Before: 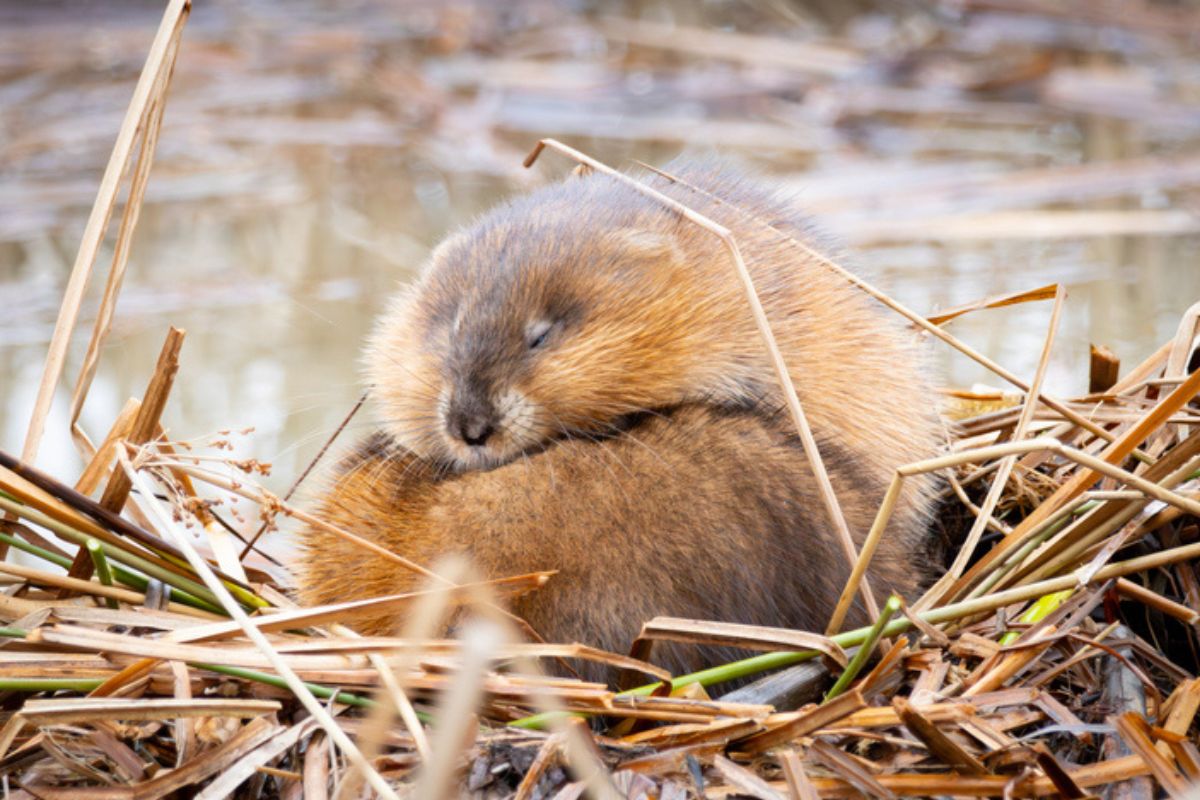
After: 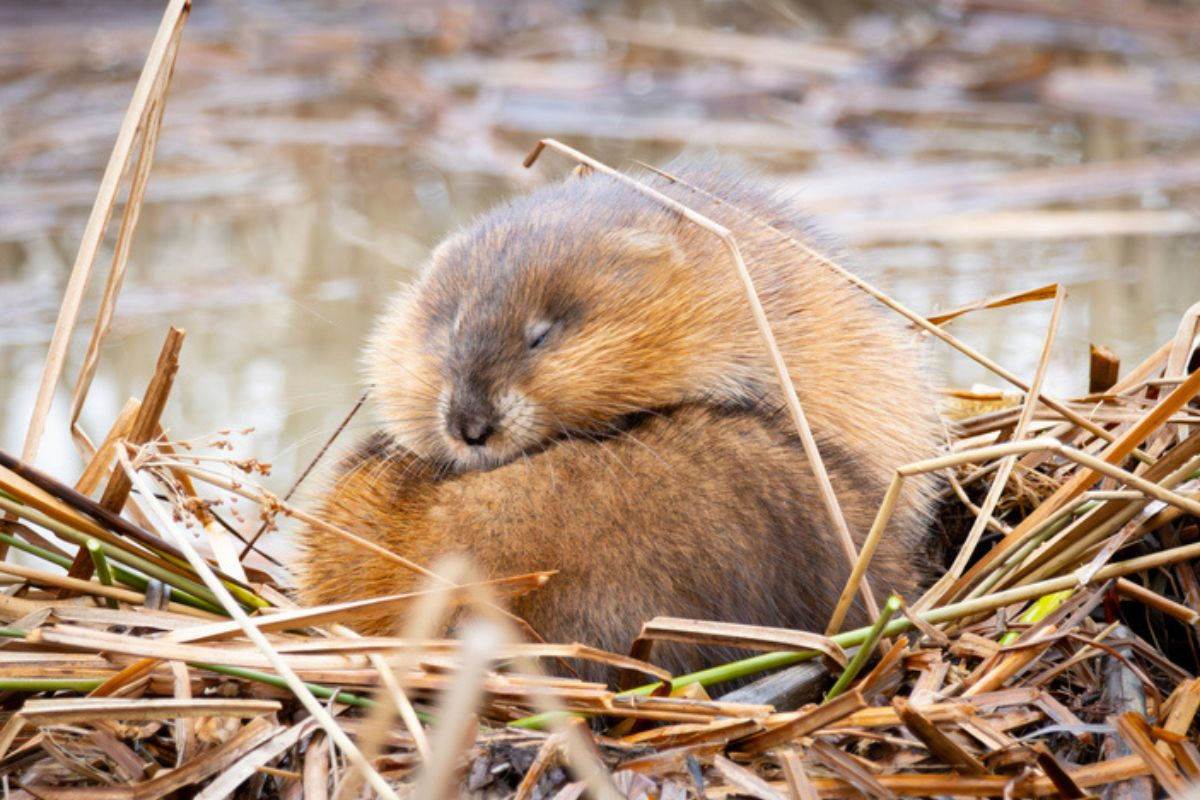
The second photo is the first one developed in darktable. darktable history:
shadows and highlights: shadows 37.22, highlights -27.8, highlights color adjustment 0.017%, soften with gaussian
